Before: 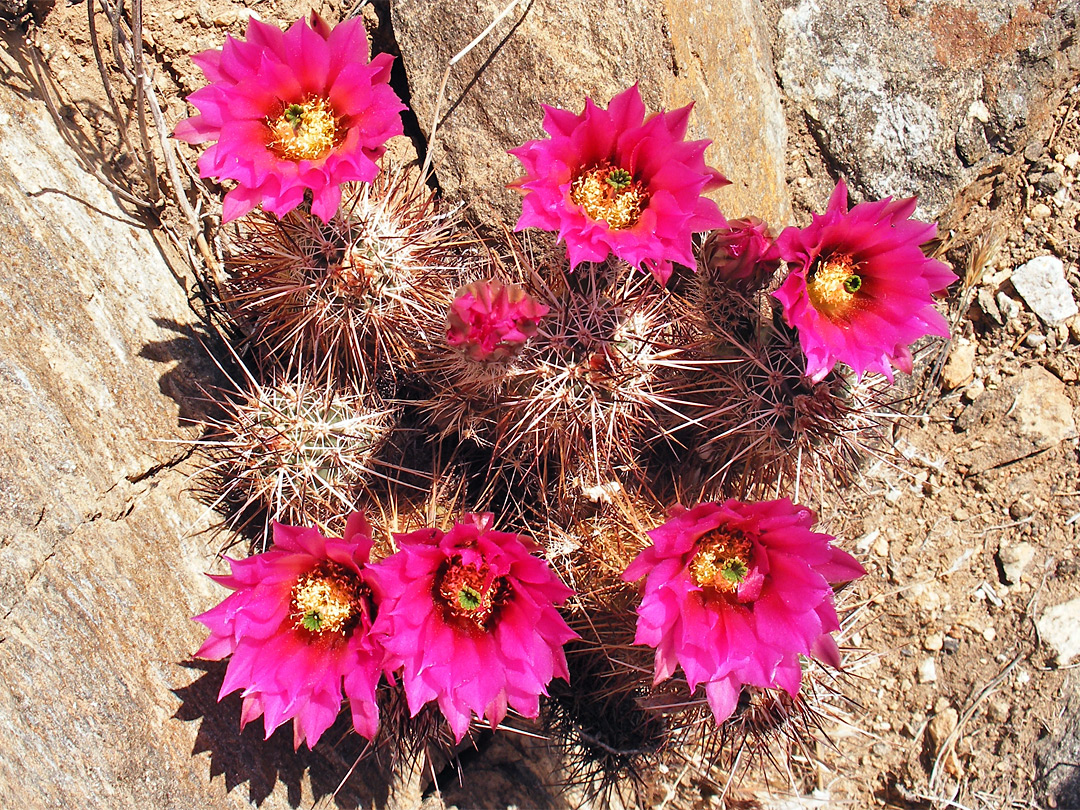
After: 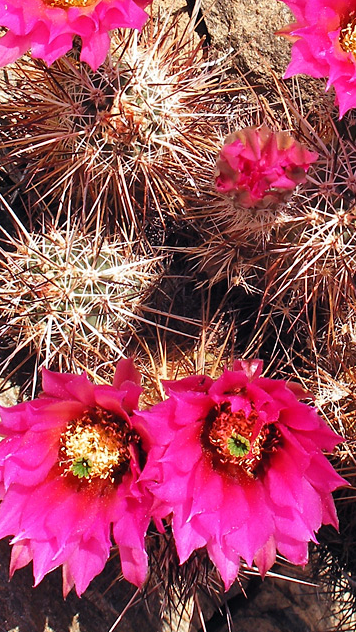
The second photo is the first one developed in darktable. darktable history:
crop and rotate: left 21.444%, top 18.957%, right 45.531%, bottom 2.97%
